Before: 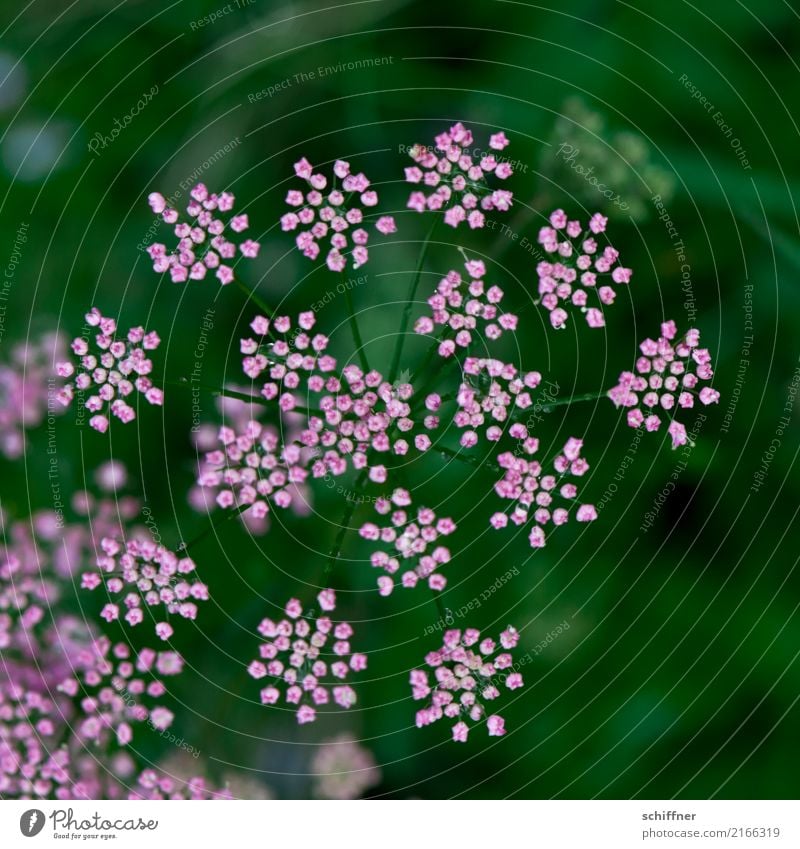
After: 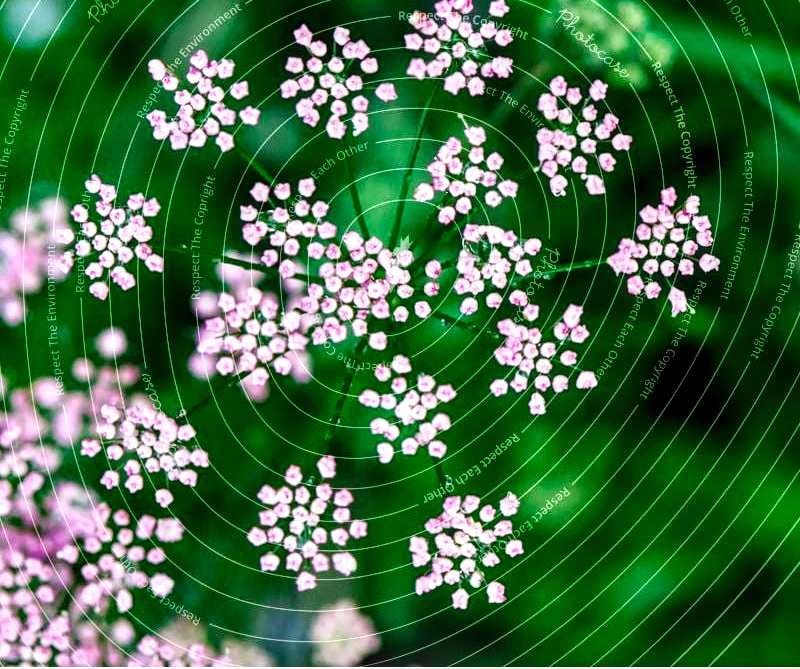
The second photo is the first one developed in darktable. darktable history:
crop and rotate: top 15.711%, bottom 5.411%
base curve: curves: ch0 [(0, 0.003) (0.001, 0.002) (0.006, 0.004) (0.02, 0.022) (0.048, 0.086) (0.094, 0.234) (0.162, 0.431) (0.258, 0.629) (0.385, 0.8) (0.548, 0.918) (0.751, 0.988) (1, 1)], preserve colors none
local contrast: detail 150%
